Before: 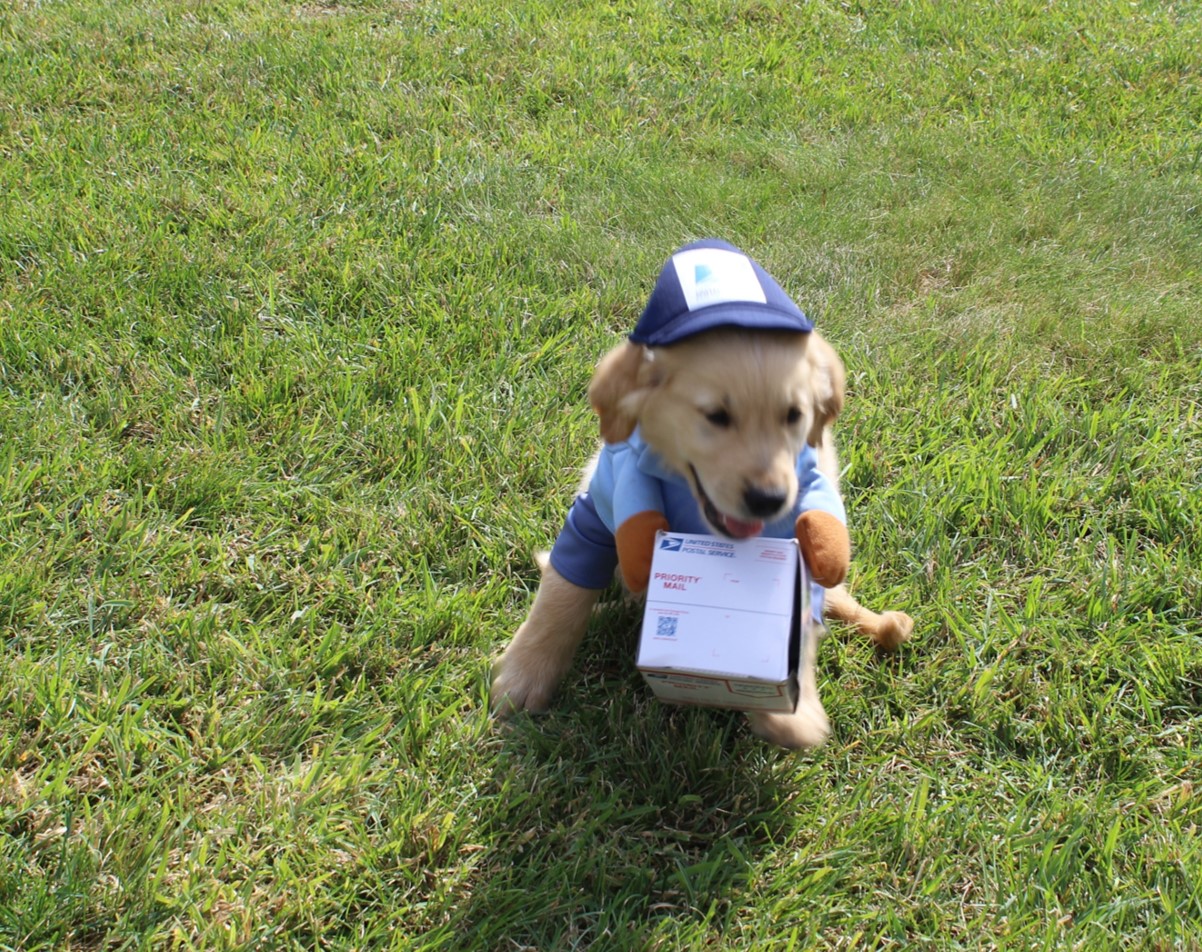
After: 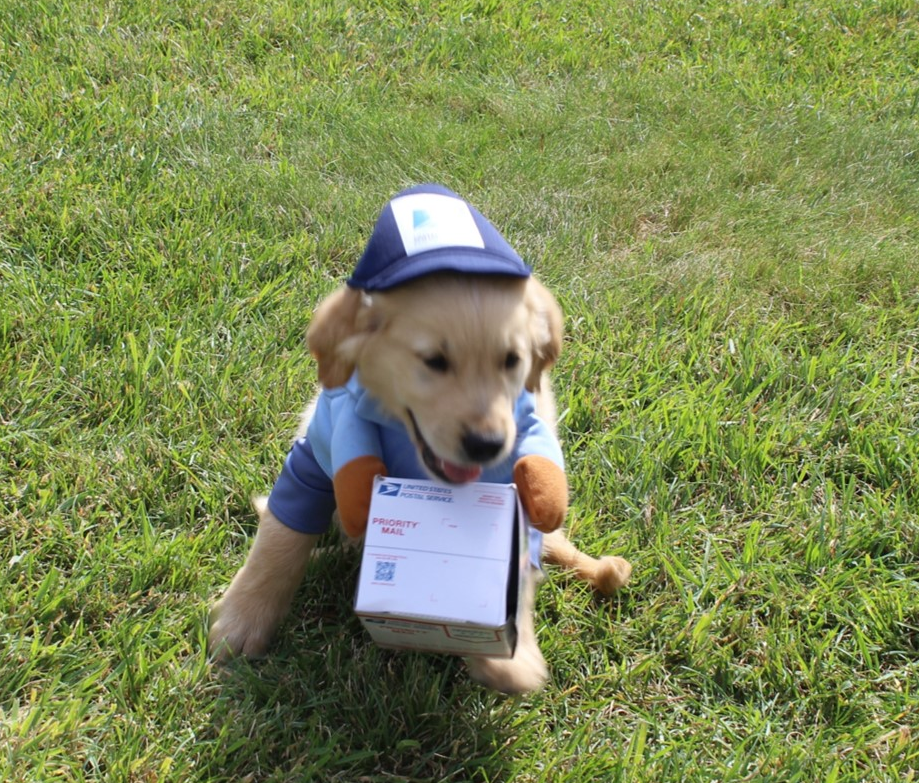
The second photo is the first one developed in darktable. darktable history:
crop: left 23.521%, top 5.876%, bottom 11.773%
